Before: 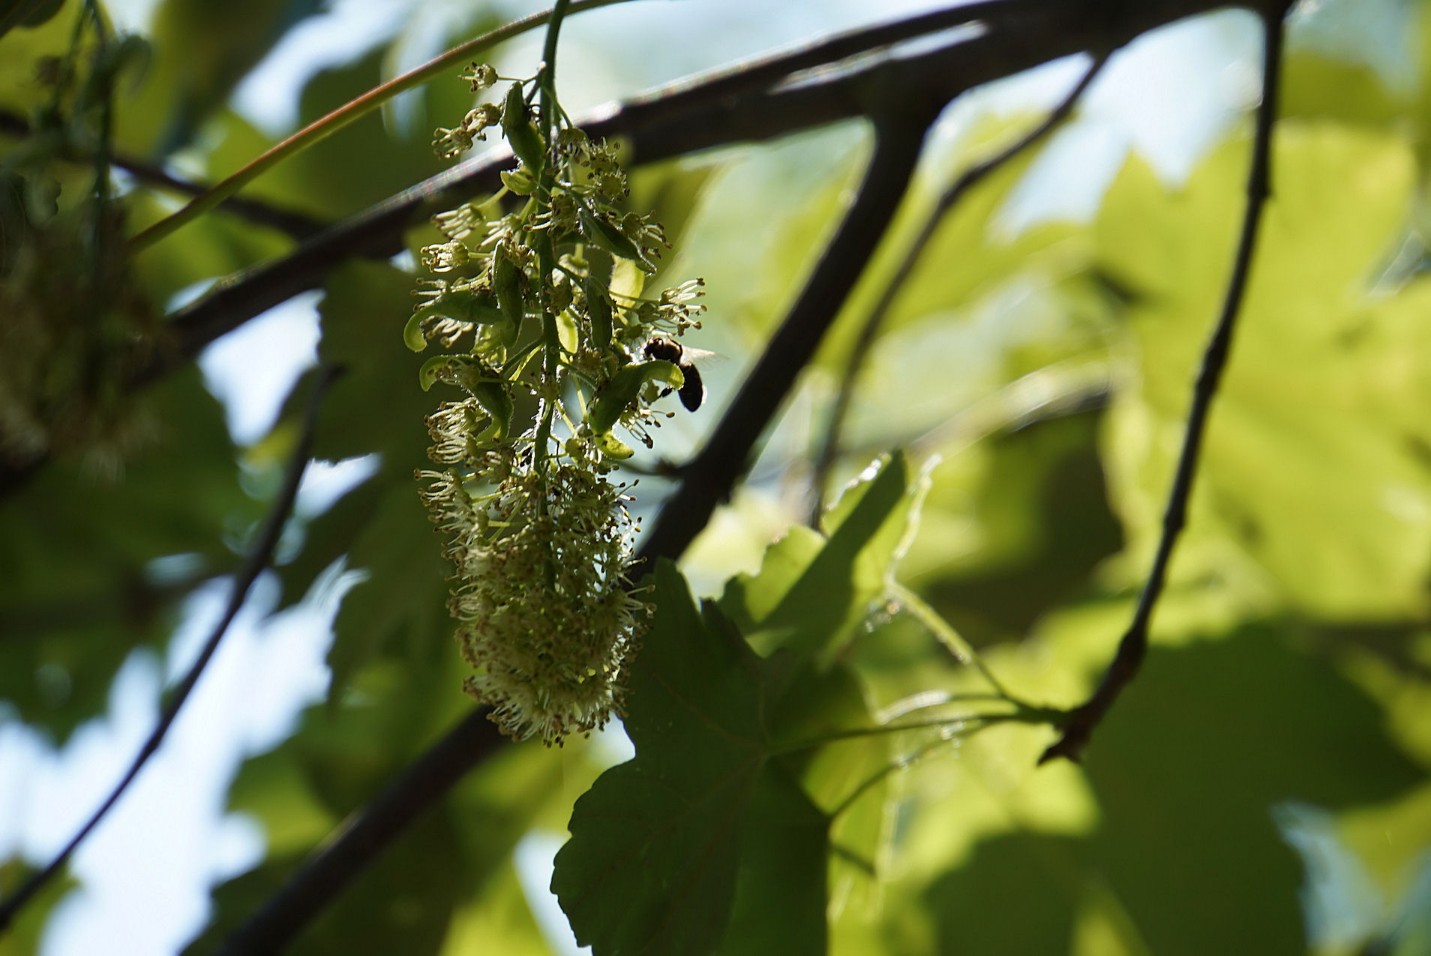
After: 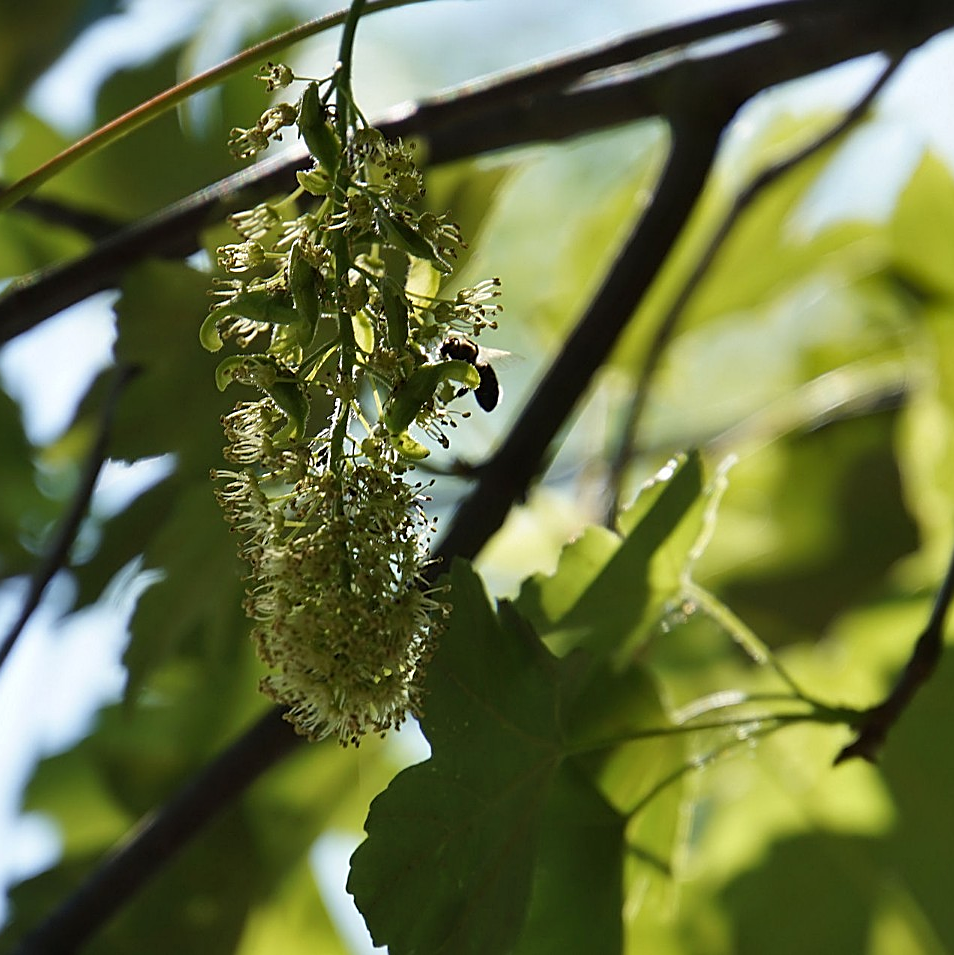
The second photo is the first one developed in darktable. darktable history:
crop and rotate: left 14.297%, right 19.027%
shadows and highlights: low approximation 0.01, soften with gaussian
sharpen: on, module defaults
